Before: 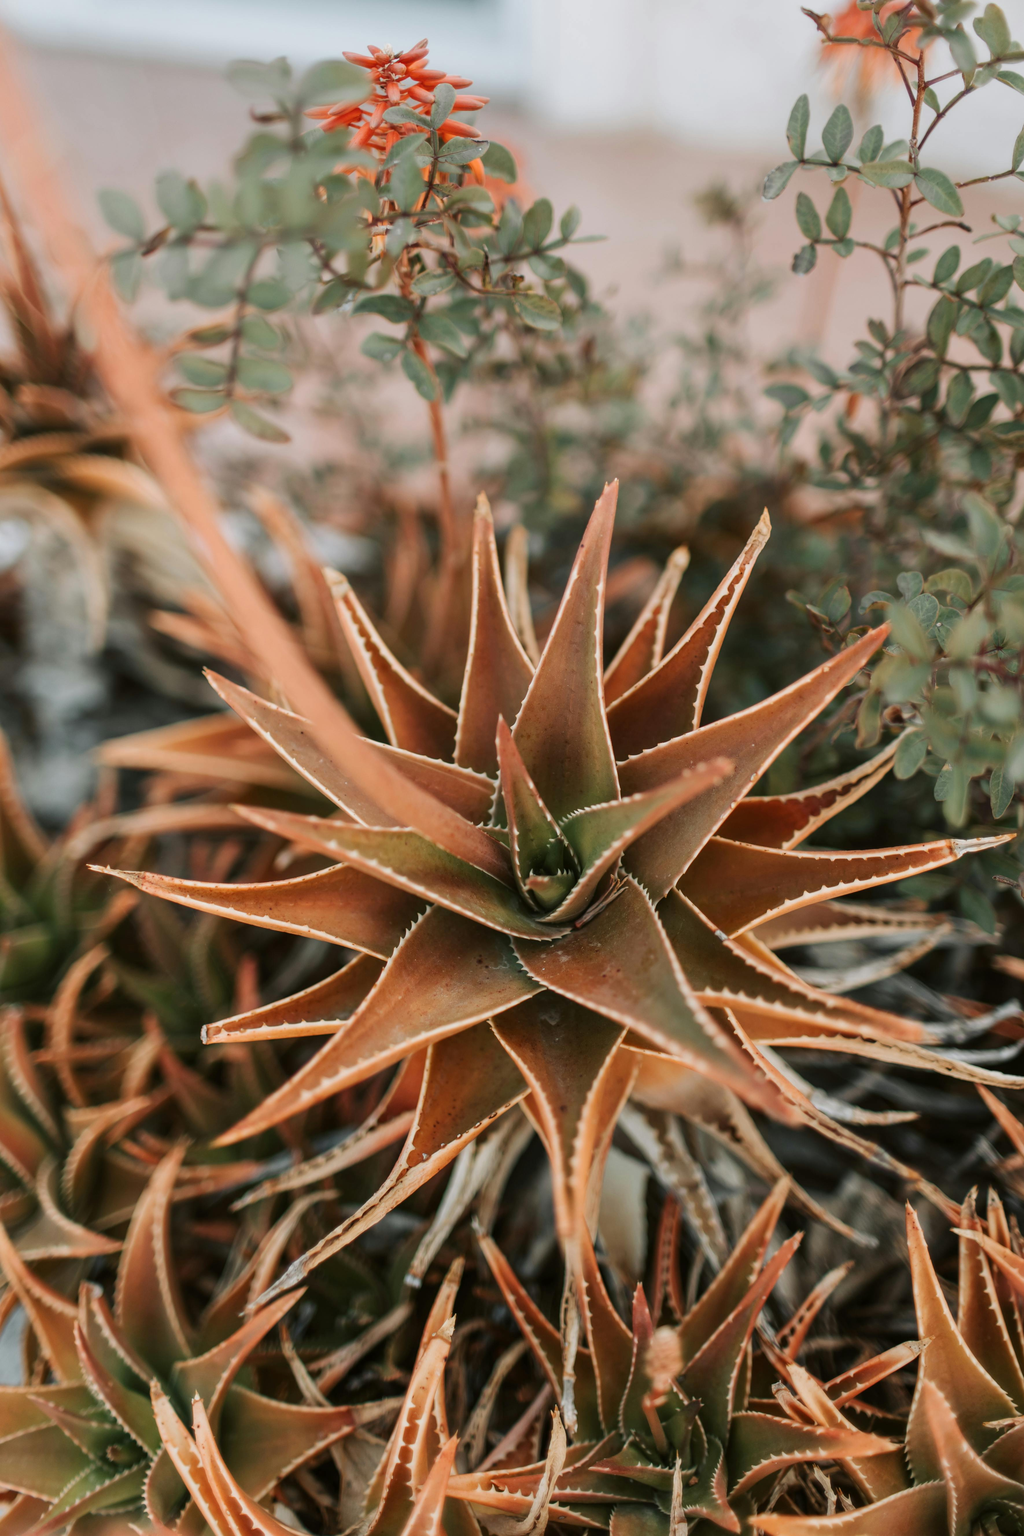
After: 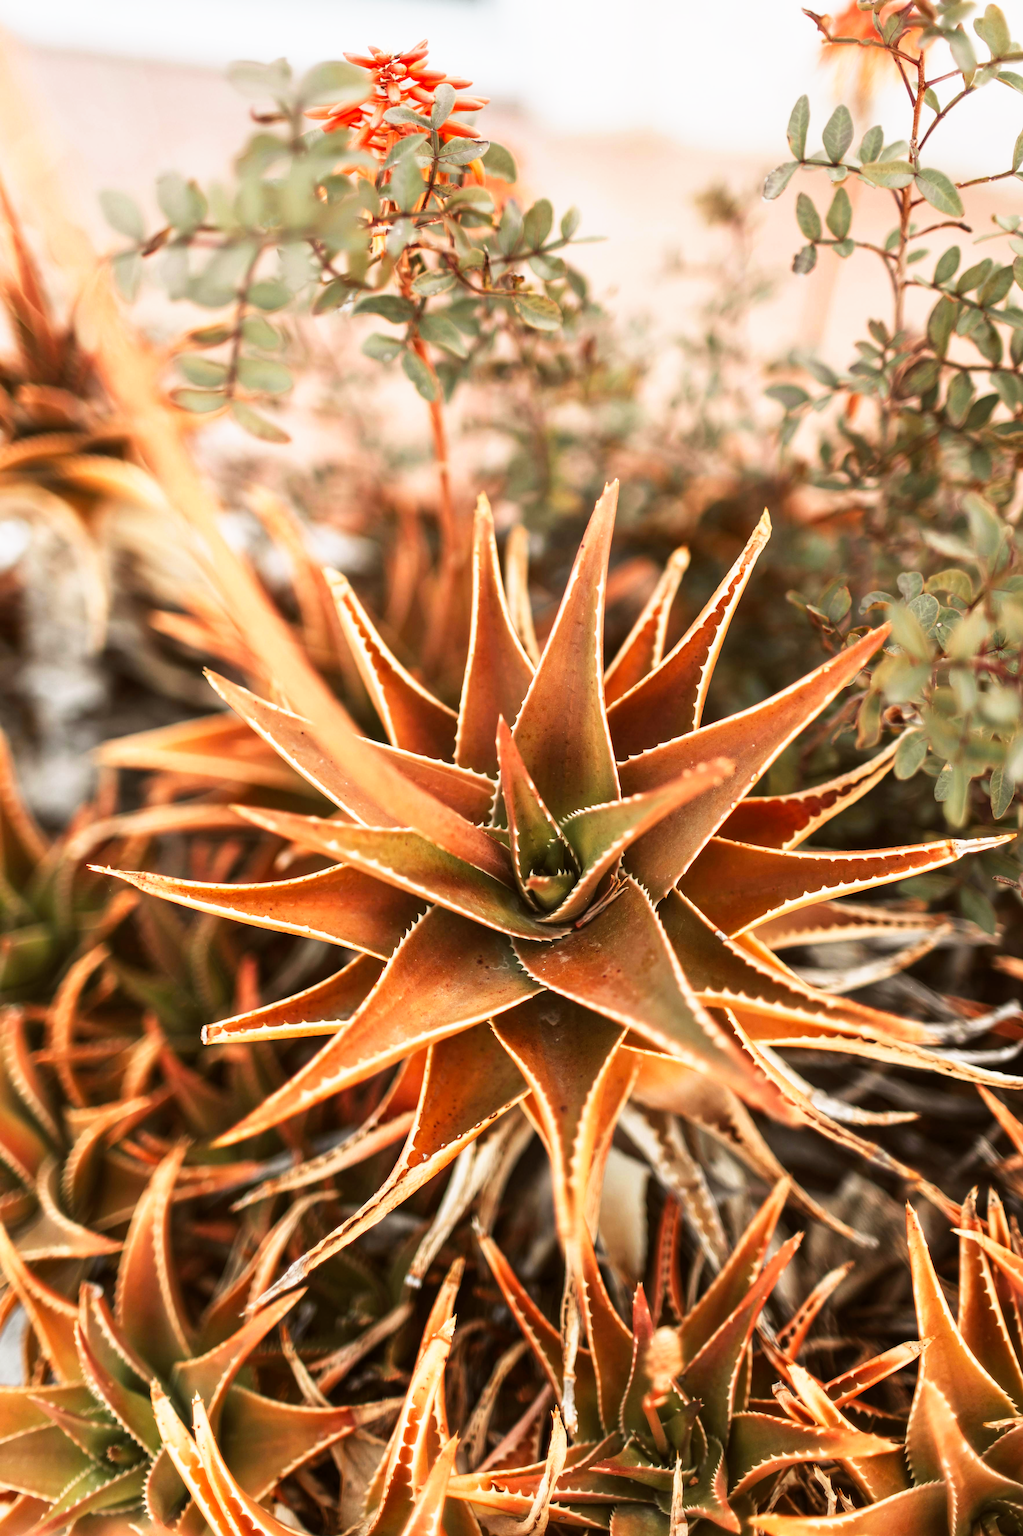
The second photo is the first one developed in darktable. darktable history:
base curve: curves: ch0 [(0, 0) (0.495, 0.917) (1, 1)], preserve colors none
rotate and perspective: crop left 0, crop top 0
rgb levels: mode RGB, independent channels, levels [[0, 0.5, 1], [0, 0.521, 1], [0, 0.536, 1]]
